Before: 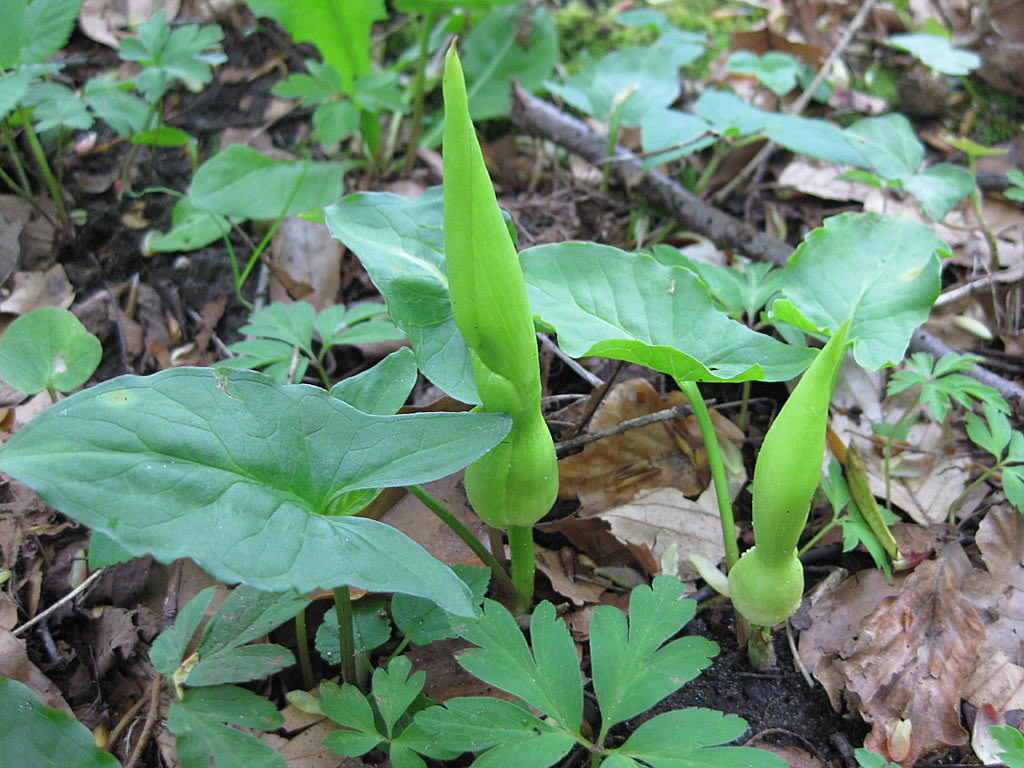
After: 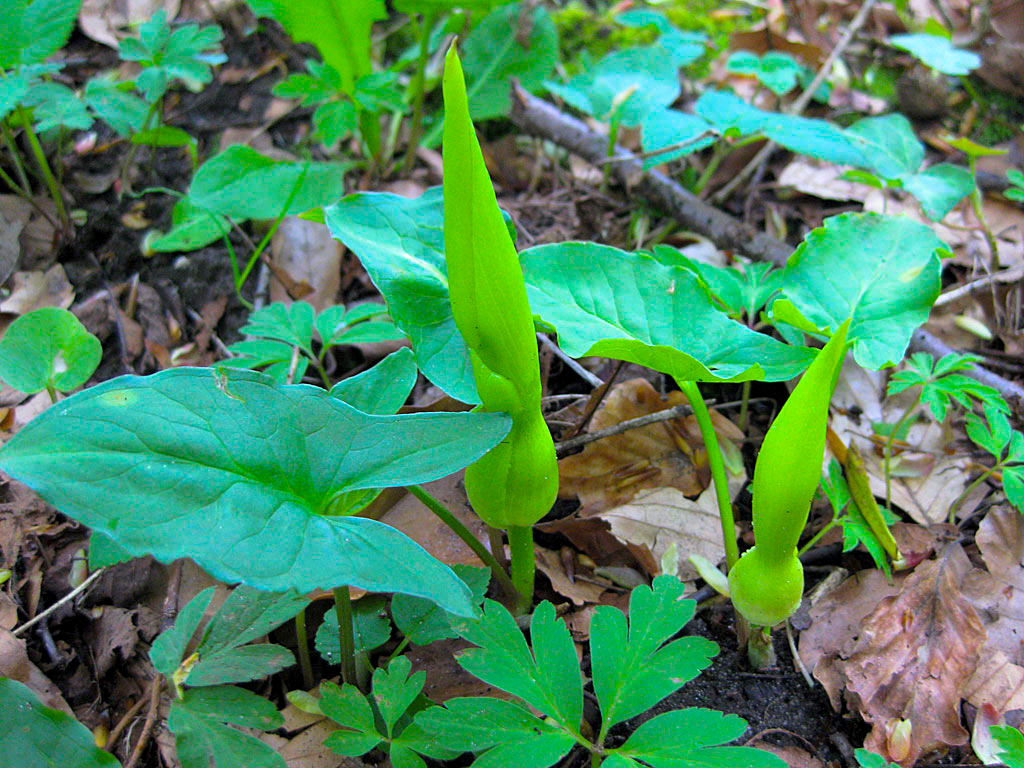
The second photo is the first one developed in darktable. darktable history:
color balance rgb: global offset › luminance -0.425%, linear chroma grading › shadows -39.674%, linear chroma grading › highlights 39.48%, linear chroma grading › global chroma 44.924%, linear chroma grading › mid-tones -29.902%, perceptual saturation grading › global saturation 0.198%, global vibrance 20%
